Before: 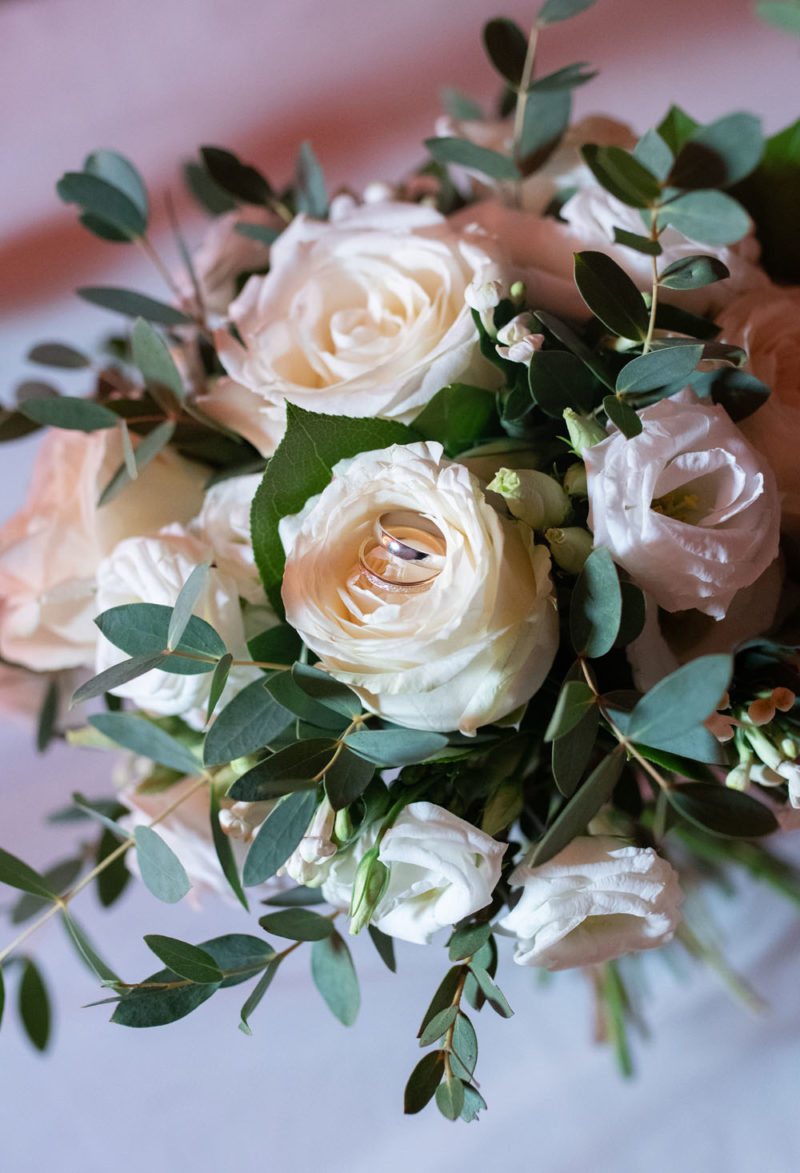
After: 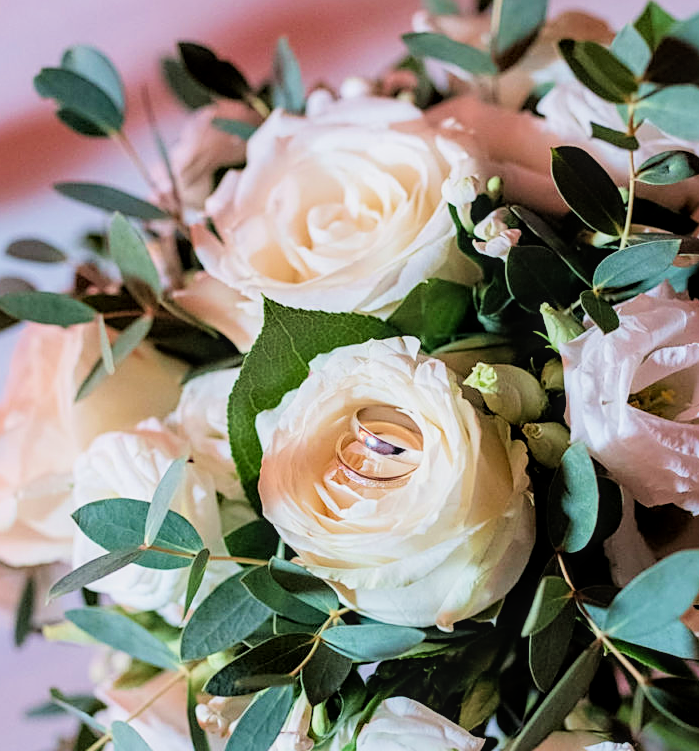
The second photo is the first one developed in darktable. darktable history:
sharpen: on, module defaults
local contrast: on, module defaults
exposure: exposure 0.493 EV, compensate highlight preservation false
tone equalizer: -8 EV -0.404 EV, -7 EV -0.361 EV, -6 EV -0.314 EV, -5 EV -0.194 EV, -3 EV 0.227 EV, -2 EV 0.344 EV, -1 EV 0.372 EV, +0 EV 0.428 EV, mask exposure compensation -0.489 EV
crop: left 2.882%, top 8.992%, right 9.625%, bottom 26.909%
velvia: on, module defaults
filmic rgb: black relative exposure -7.65 EV, white relative exposure 4.56 EV, hardness 3.61
